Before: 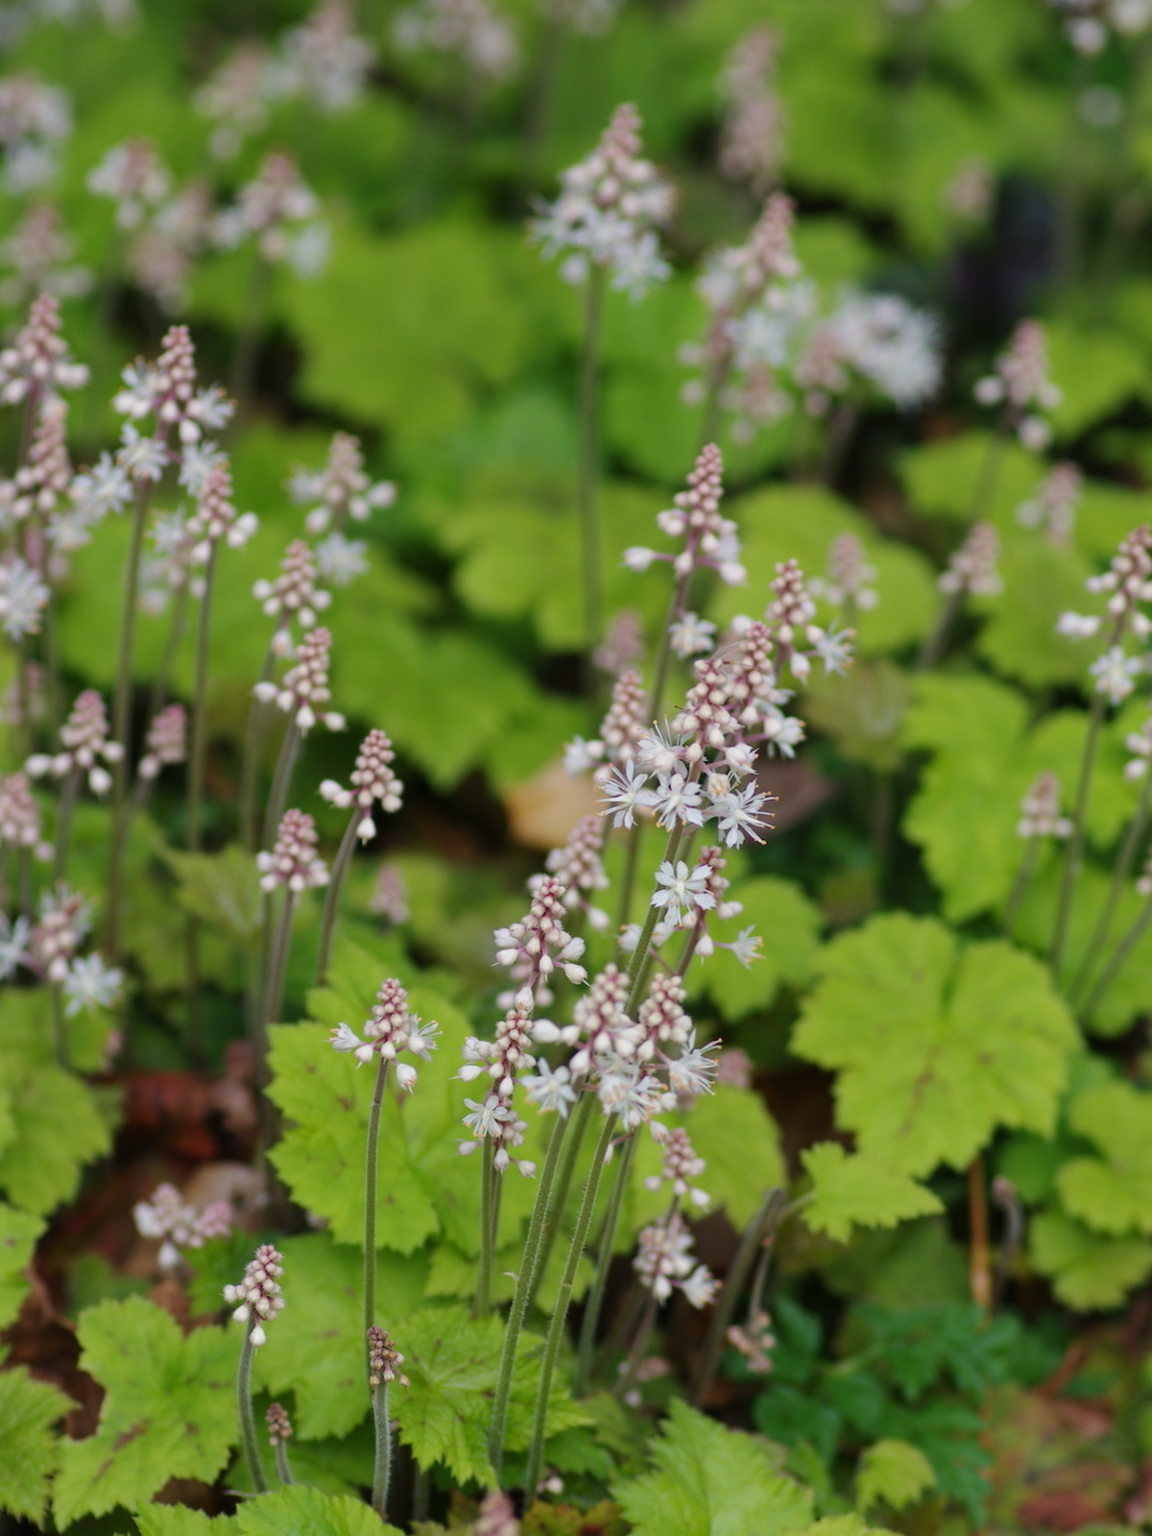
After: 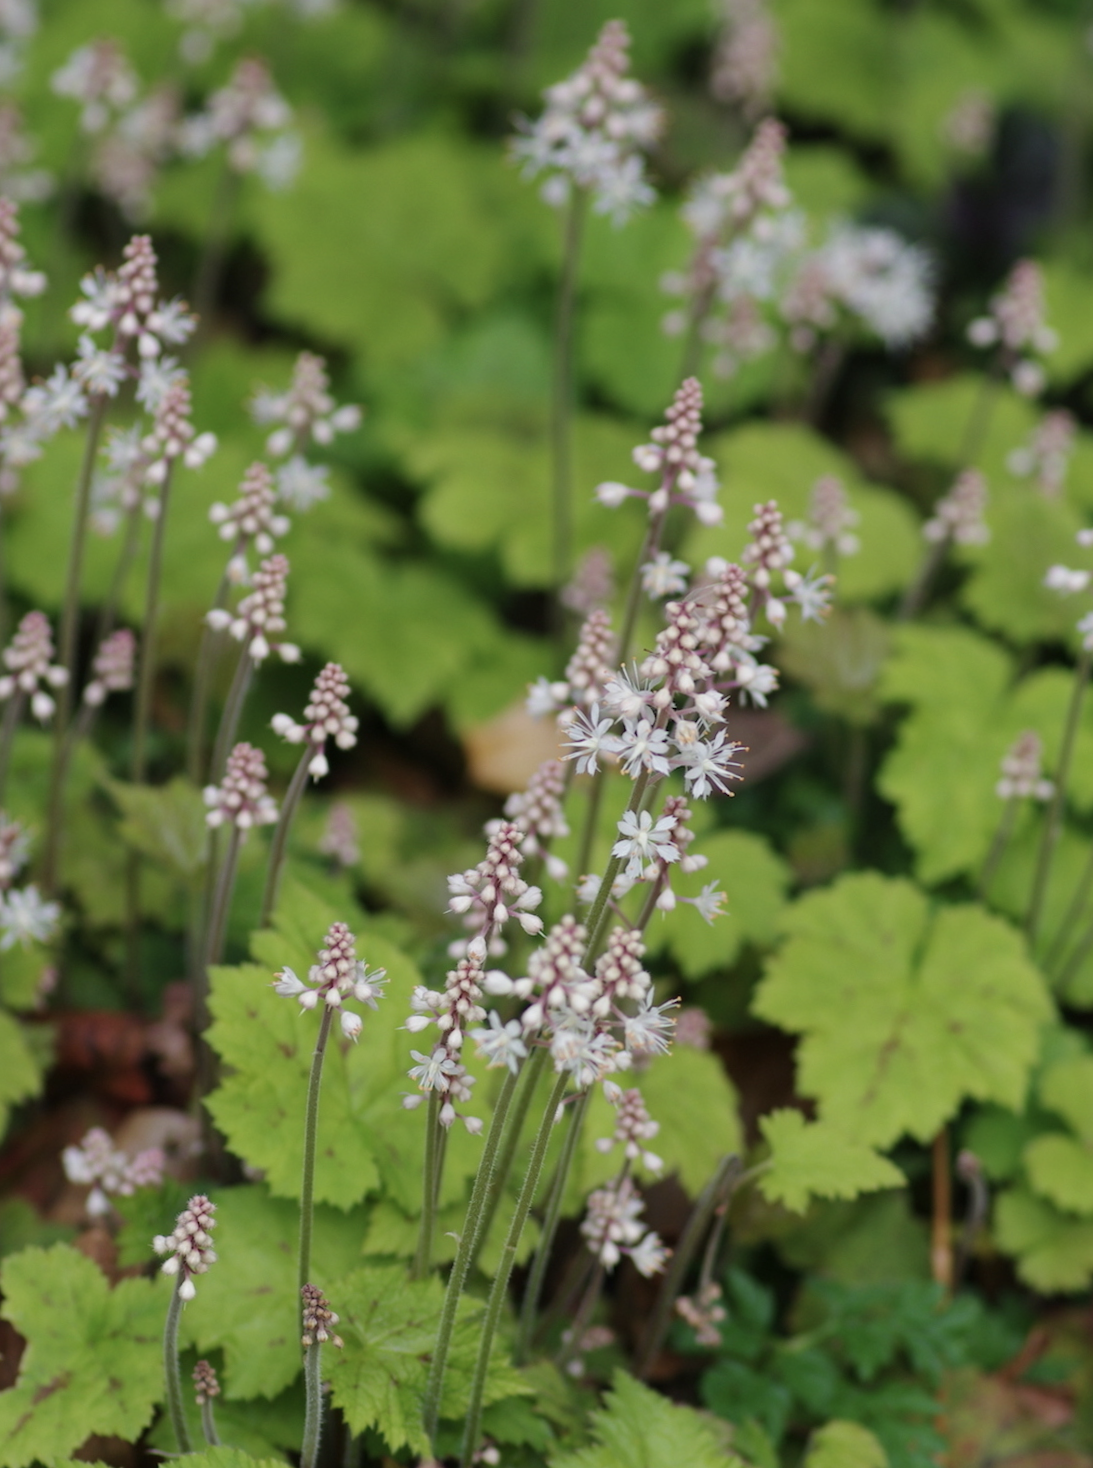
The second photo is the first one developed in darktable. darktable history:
crop and rotate: angle -1.99°, left 3.096%, top 3.621%, right 1.631%, bottom 0.423%
contrast brightness saturation: saturation -0.172
